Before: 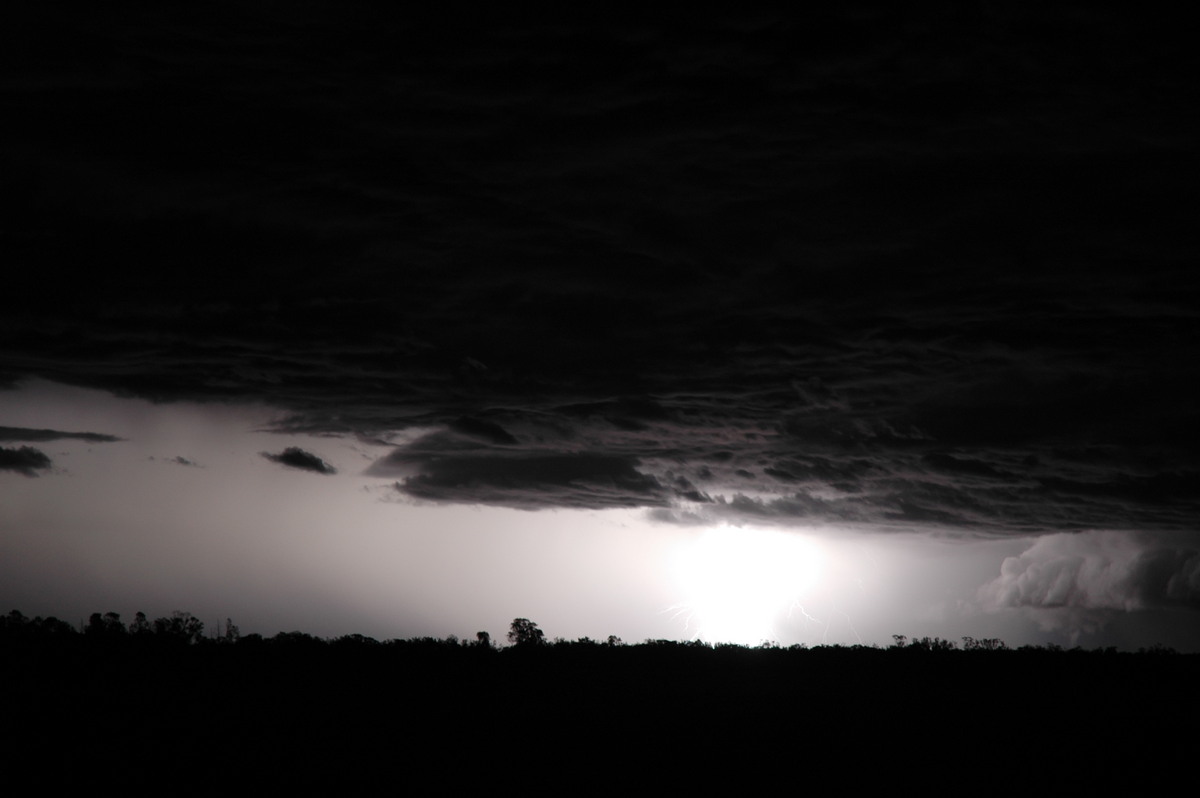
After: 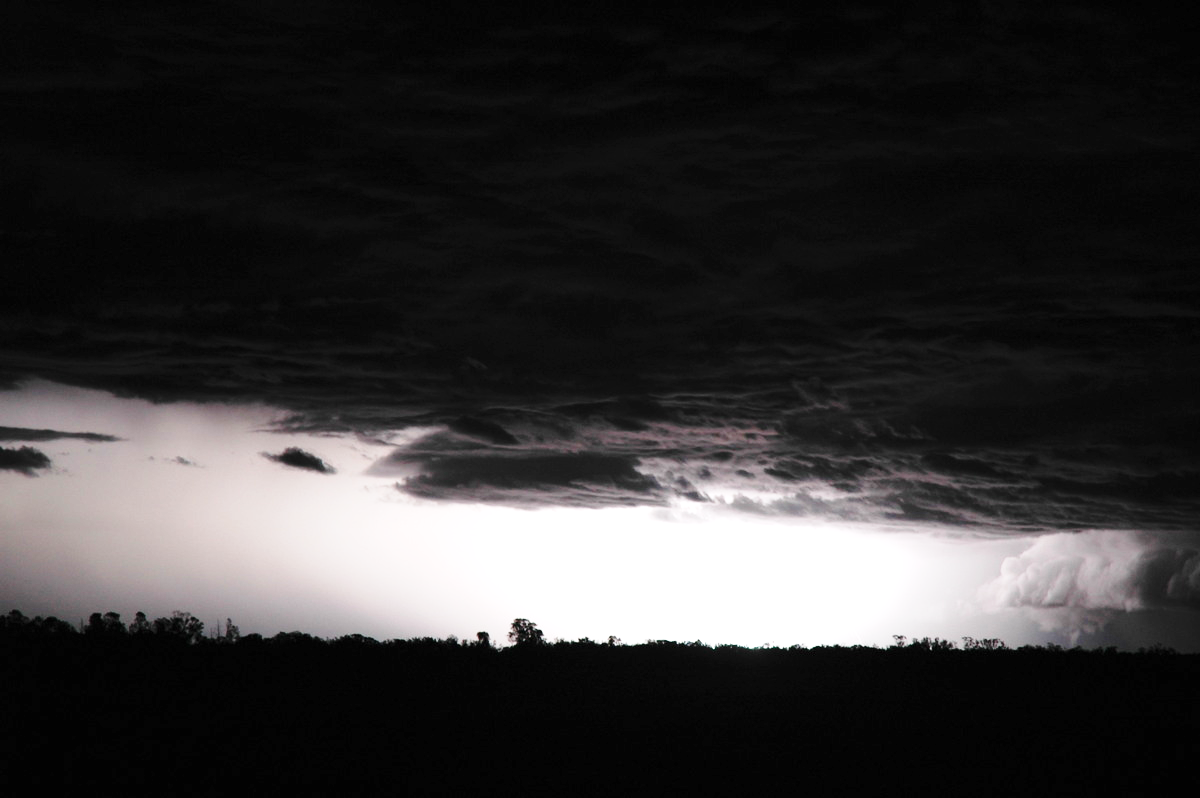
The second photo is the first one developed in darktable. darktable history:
exposure: black level correction 0, exposure 1 EV, compensate highlight preservation false
color correction: highlights a* 0.055, highlights b* -0.501
base curve: curves: ch0 [(0, 0) (0.028, 0.03) (0.121, 0.232) (0.46, 0.748) (0.859, 0.968) (1, 1)], preserve colors none
